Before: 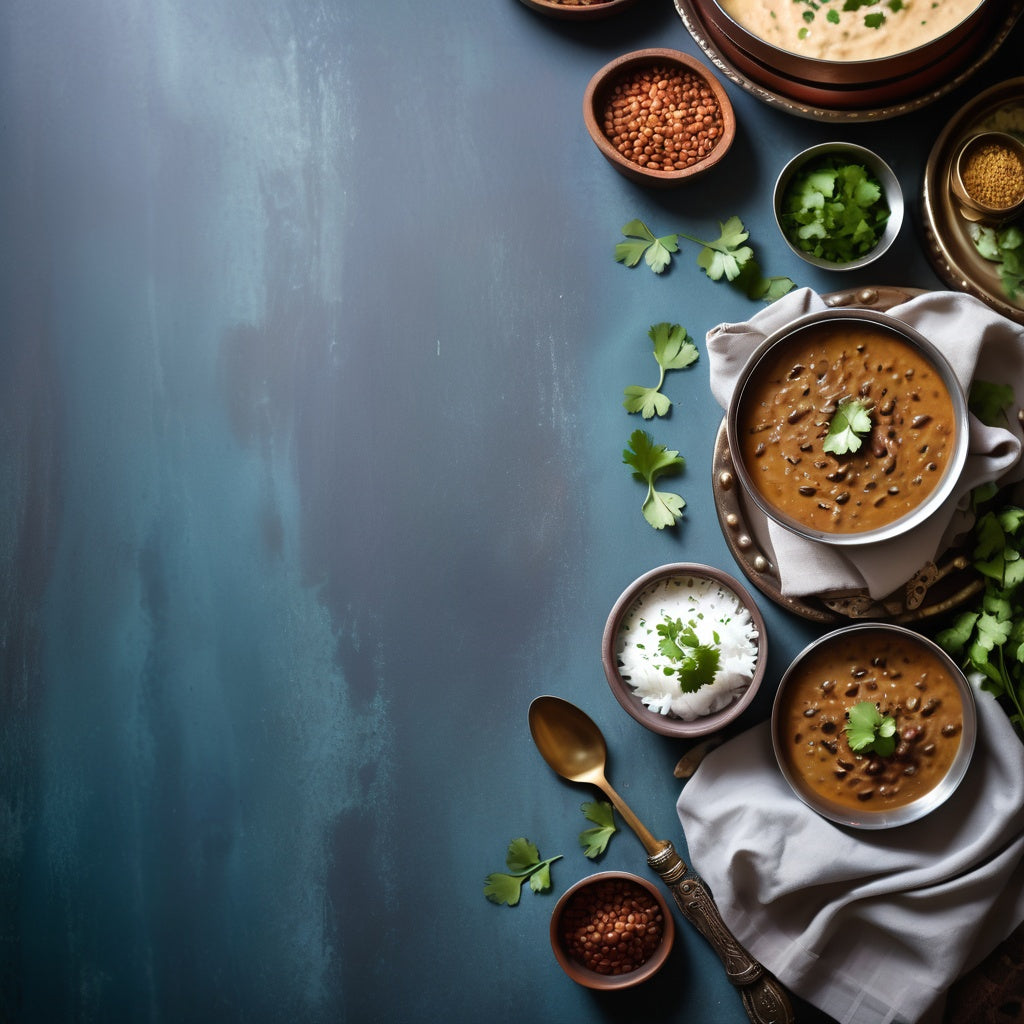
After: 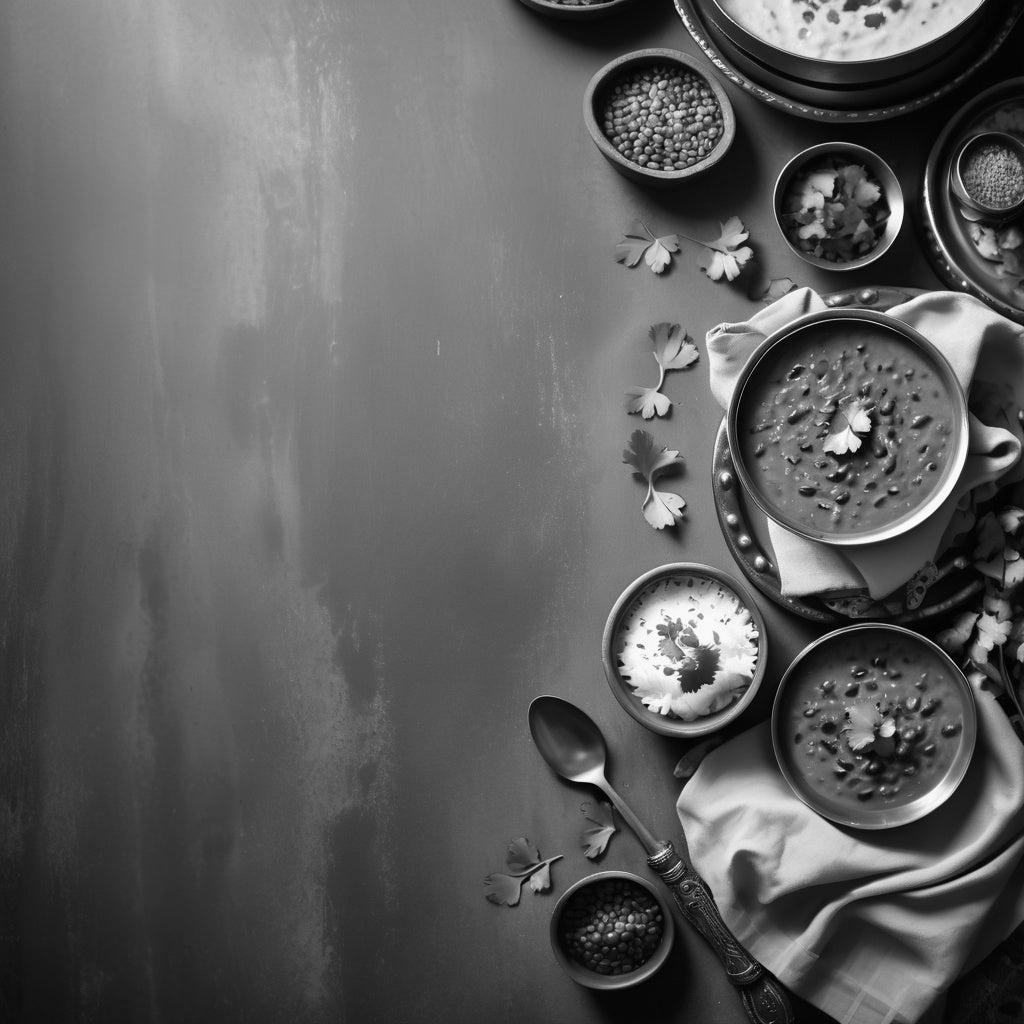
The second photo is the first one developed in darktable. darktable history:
color zones: curves: ch0 [(0, 0.6) (0.129, 0.508) (0.193, 0.483) (0.429, 0.5) (0.571, 0.5) (0.714, 0.5) (0.857, 0.5) (1, 0.6)]; ch1 [(0, 0.481) (0.112, 0.245) (0.213, 0.223) (0.429, 0.233) (0.571, 0.231) (0.683, 0.242) (0.857, 0.296) (1, 0.481)]
contrast brightness saturation: contrast 0.1, brightness 0.02, saturation 0.02
monochrome: a 32, b 64, size 2.3
